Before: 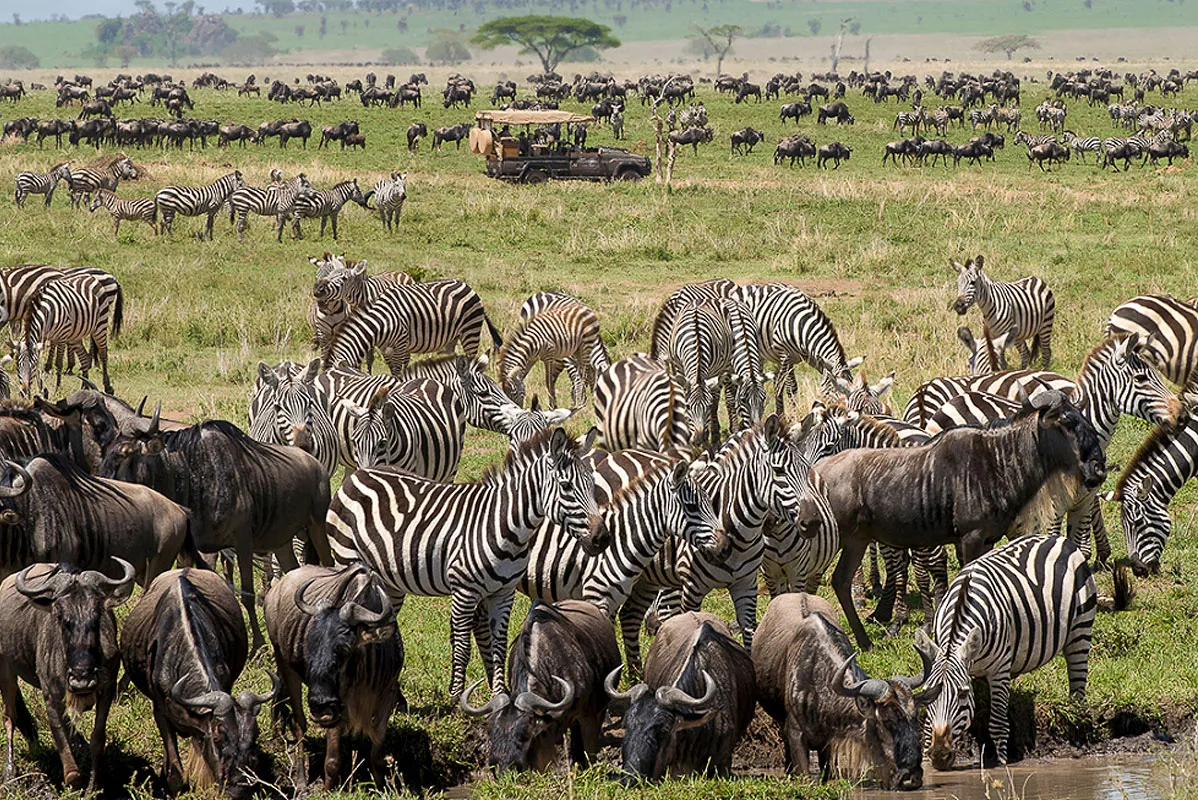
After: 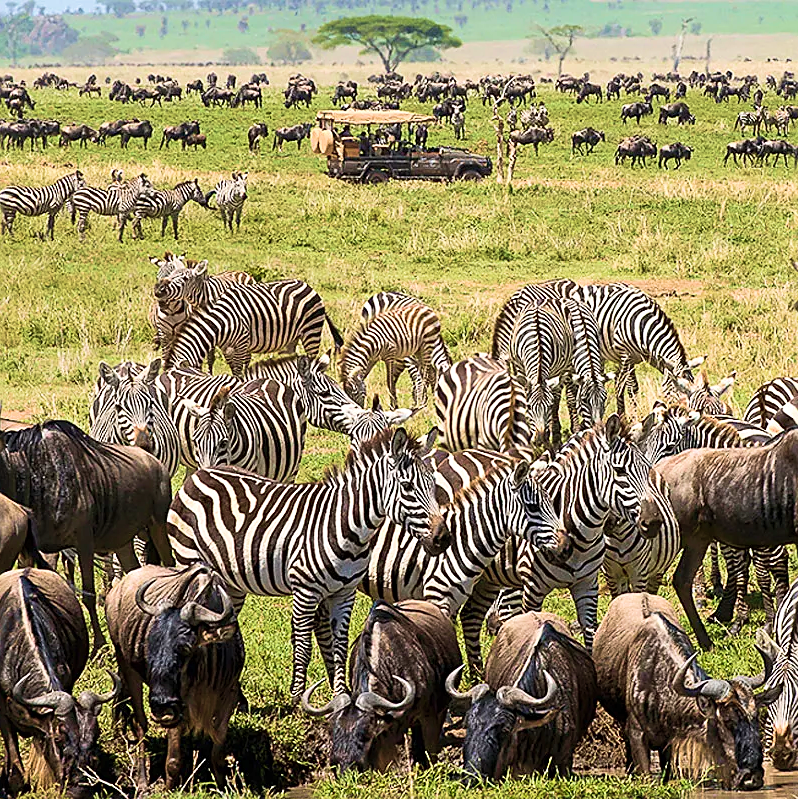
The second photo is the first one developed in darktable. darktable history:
crop and rotate: left 13.342%, right 19.991%
contrast brightness saturation: contrast 0.2, brightness 0.15, saturation 0.14
sharpen: on, module defaults
velvia: strength 50%
